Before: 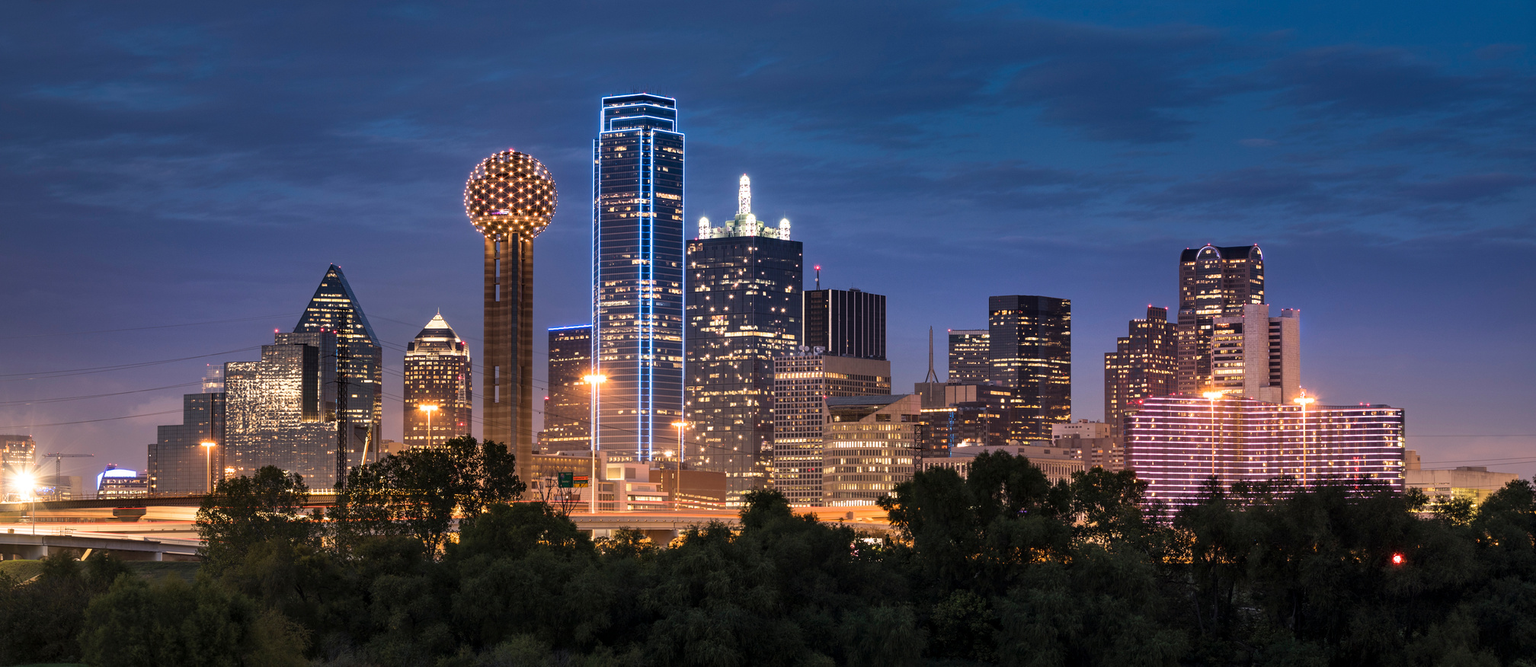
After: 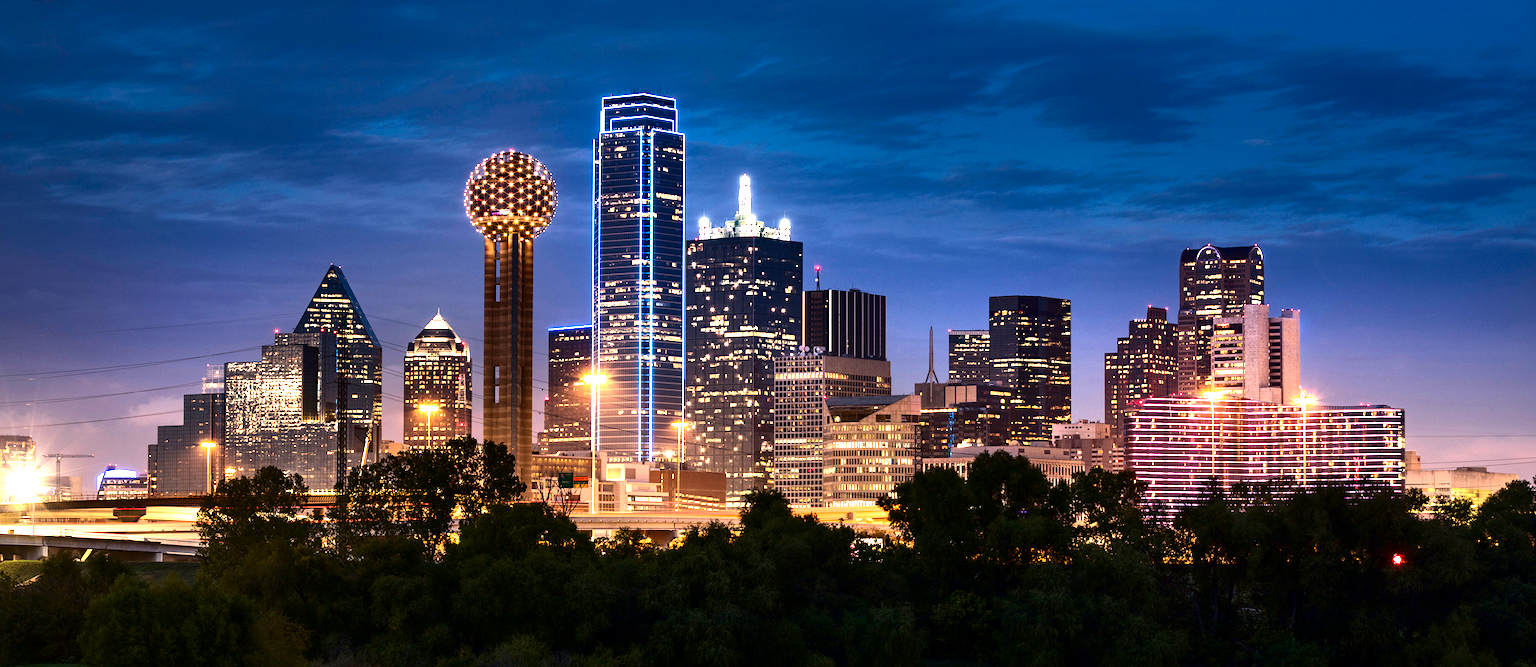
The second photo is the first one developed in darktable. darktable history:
exposure: black level correction 0, exposure 1.1 EV, compensate highlight preservation false
contrast brightness saturation: contrast 0.19, brightness -0.24, saturation 0.11
